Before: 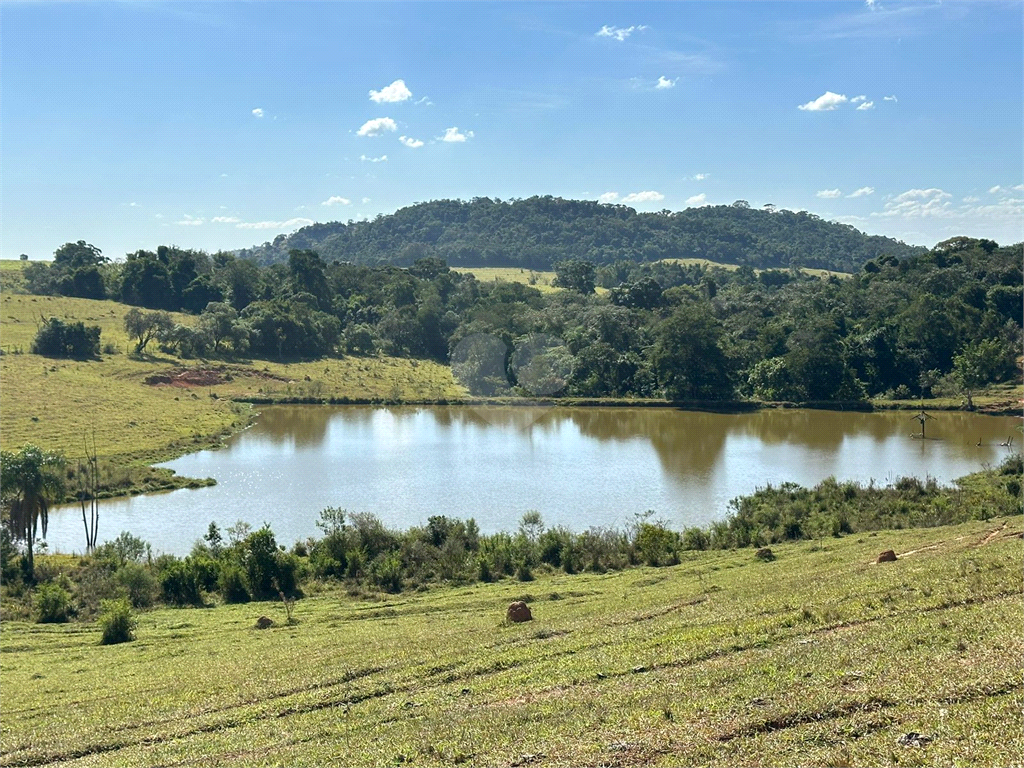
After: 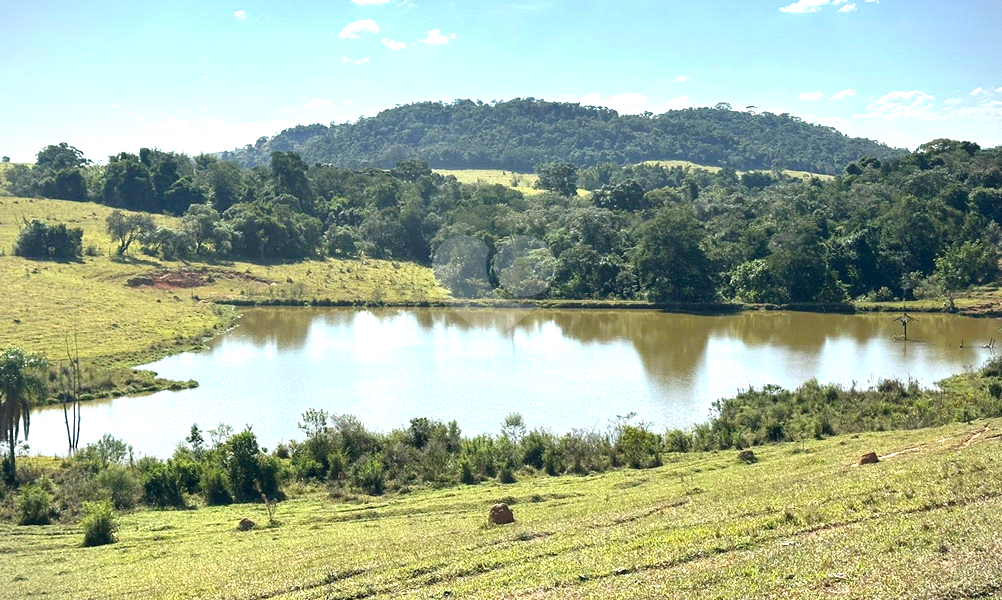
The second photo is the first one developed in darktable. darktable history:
exposure: black level correction 0, exposure 0.692 EV, compensate highlight preservation false
crop and rotate: left 1.849%, top 12.884%, right 0.269%, bottom 8.898%
vignetting: fall-off start 97.21%, width/height ratio 1.18
